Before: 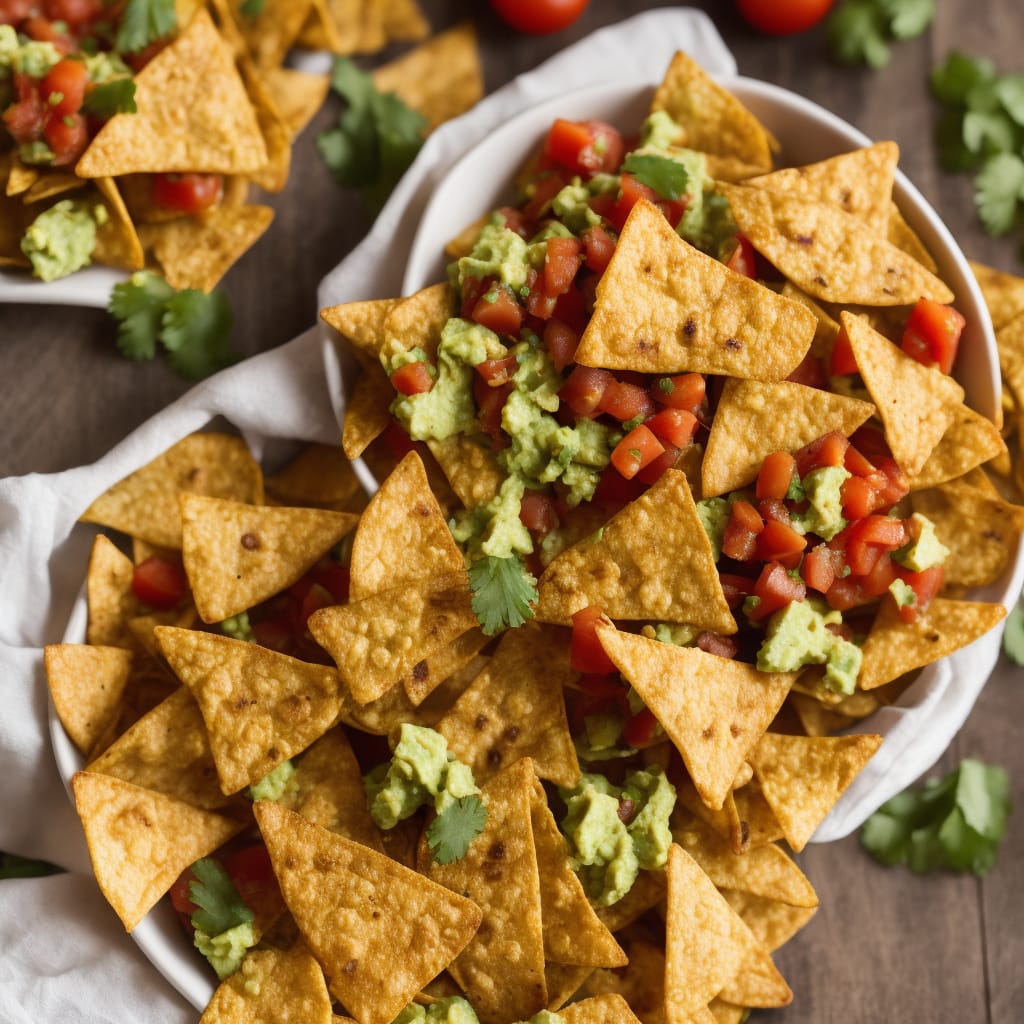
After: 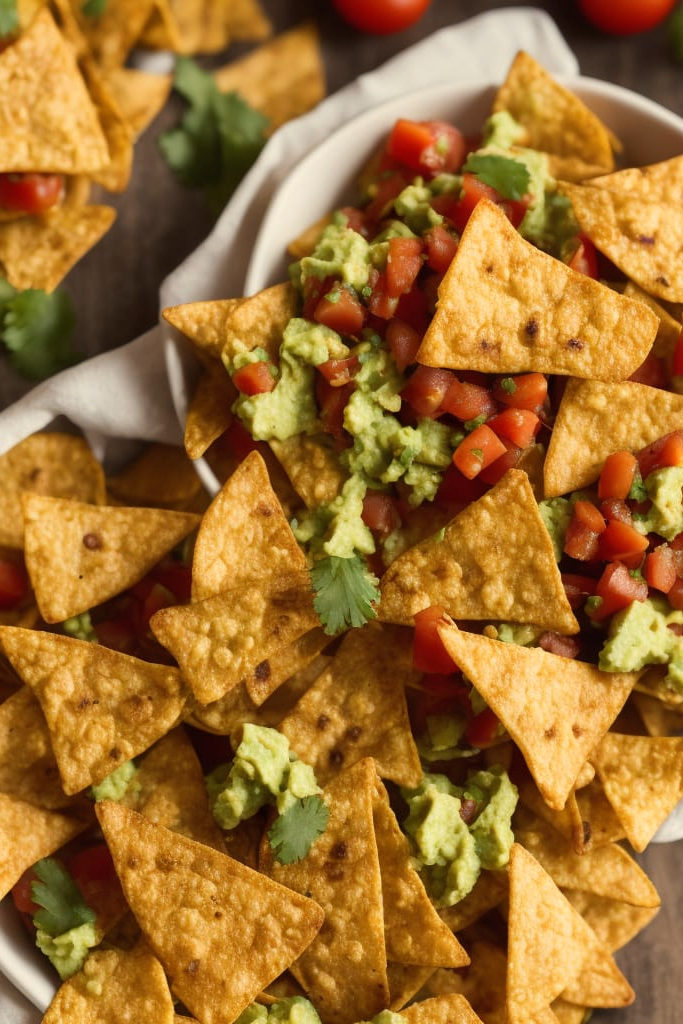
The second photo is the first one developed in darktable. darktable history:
crop and rotate: left 15.446%, right 17.836%
white balance: red 1.029, blue 0.92
